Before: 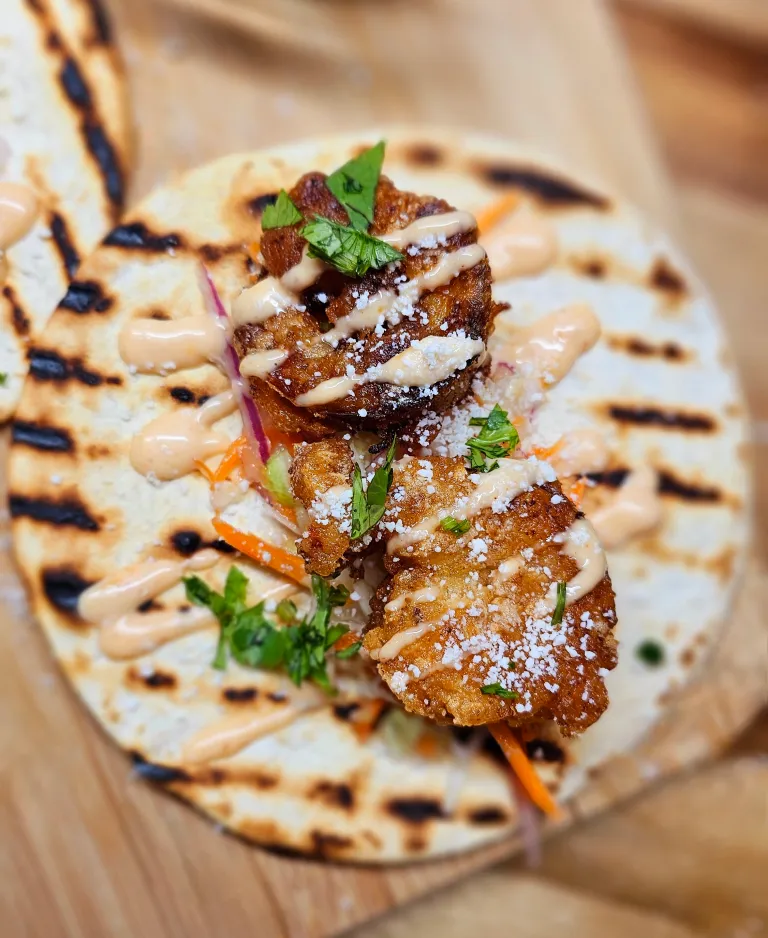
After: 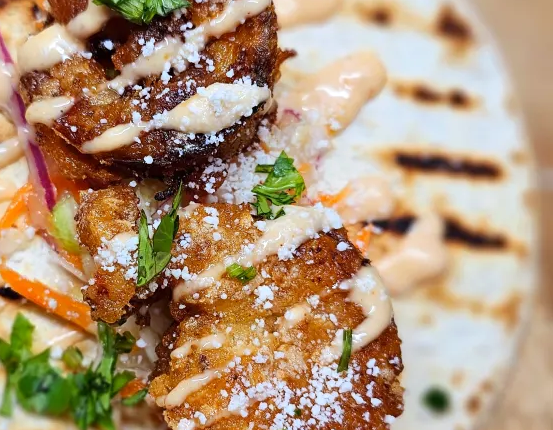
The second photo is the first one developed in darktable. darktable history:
white balance: red 0.986, blue 1.01
crop and rotate: left 27.938%, top 27.046%, bottom 27.046%
exposure: exposure 0.127 EV, compensate highlight preservation false
